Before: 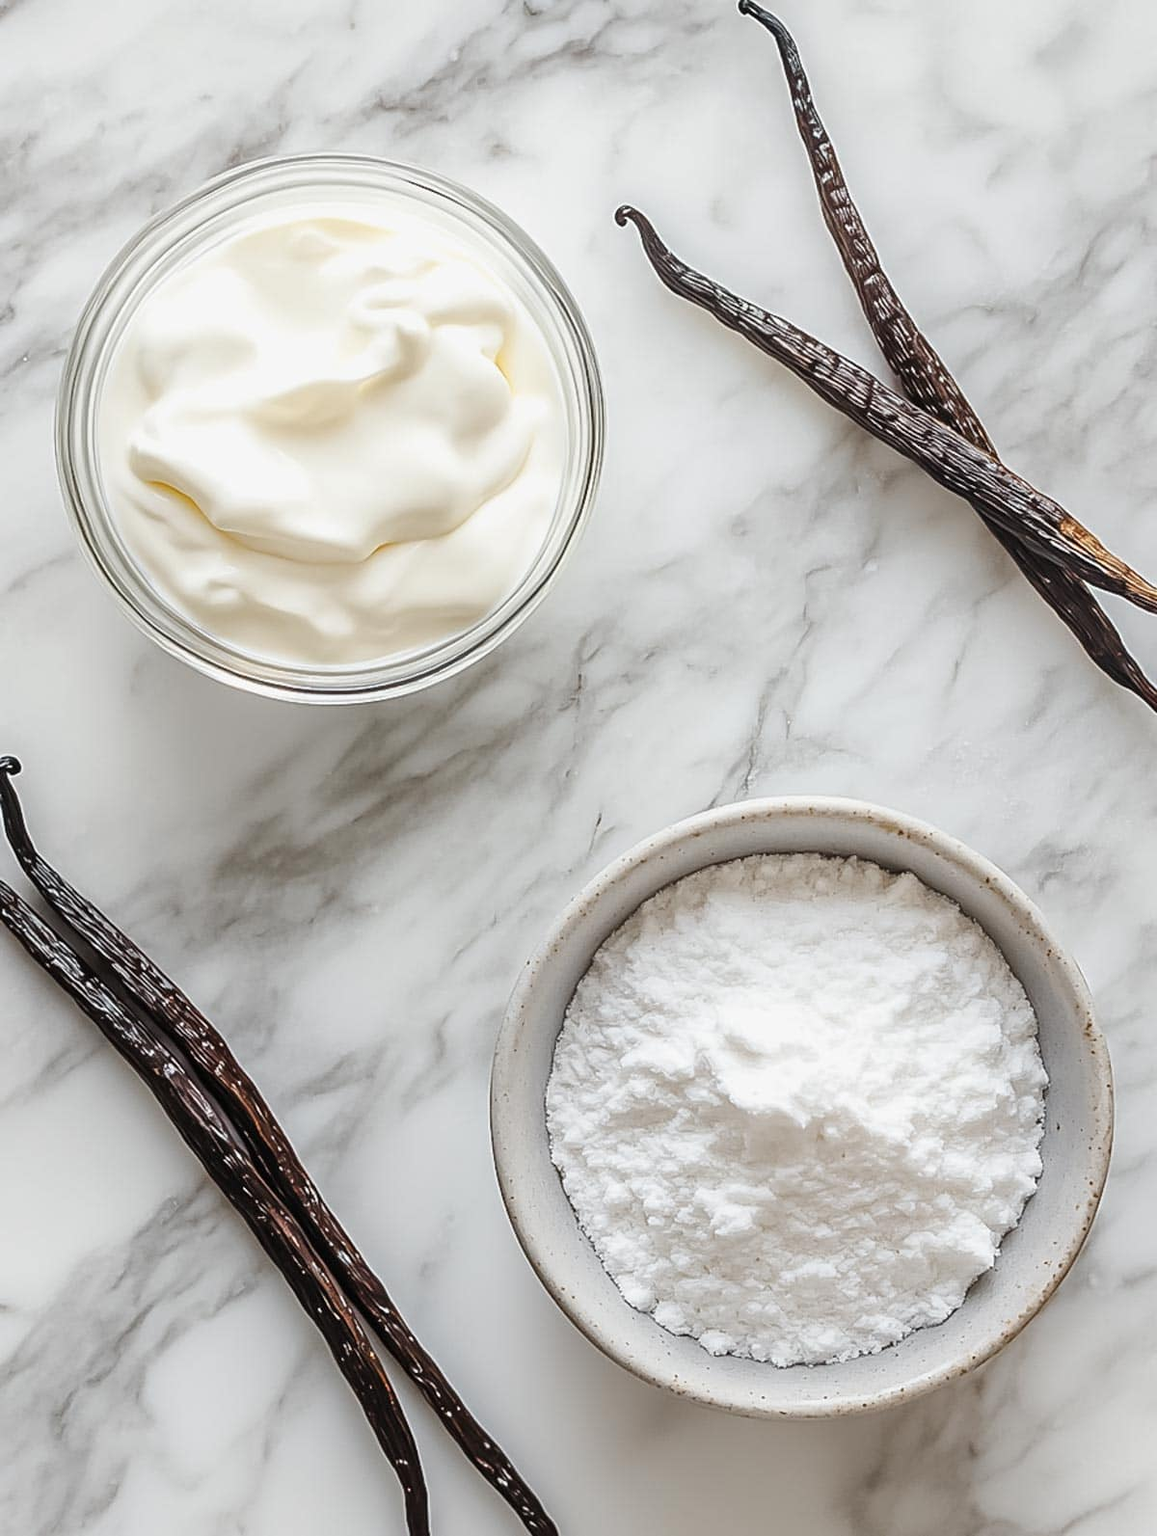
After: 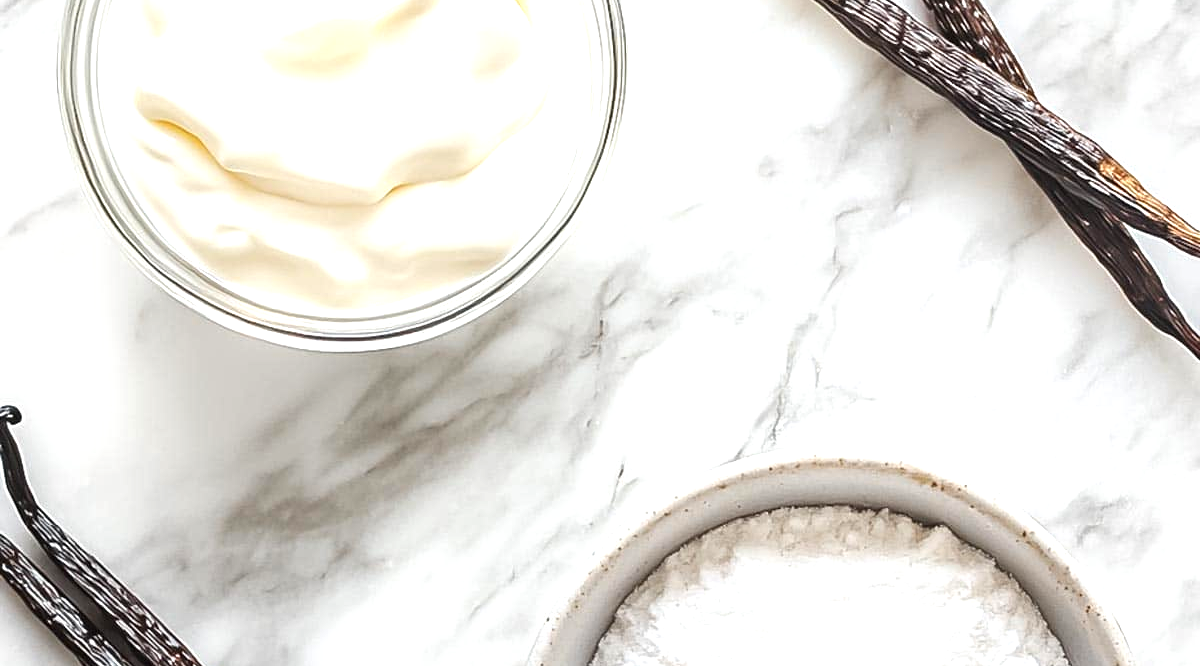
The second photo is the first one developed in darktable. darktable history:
exposure: exposure 0.766 EV, compensate highlight preservation false
crop and rotate: top 23.84%, bottom 34.294%
